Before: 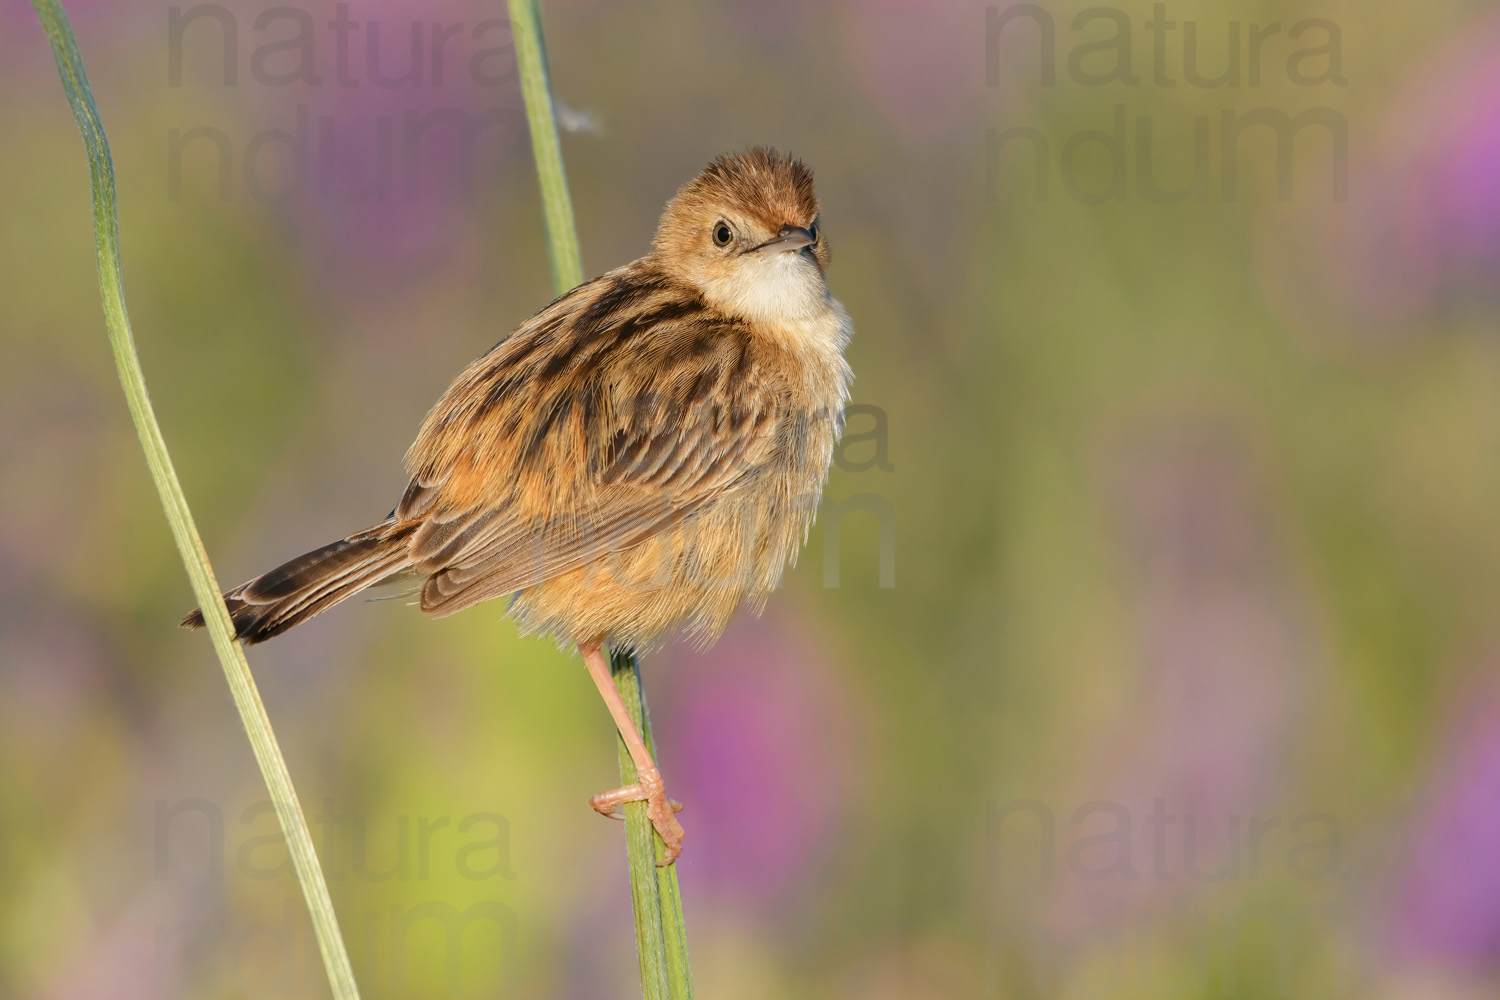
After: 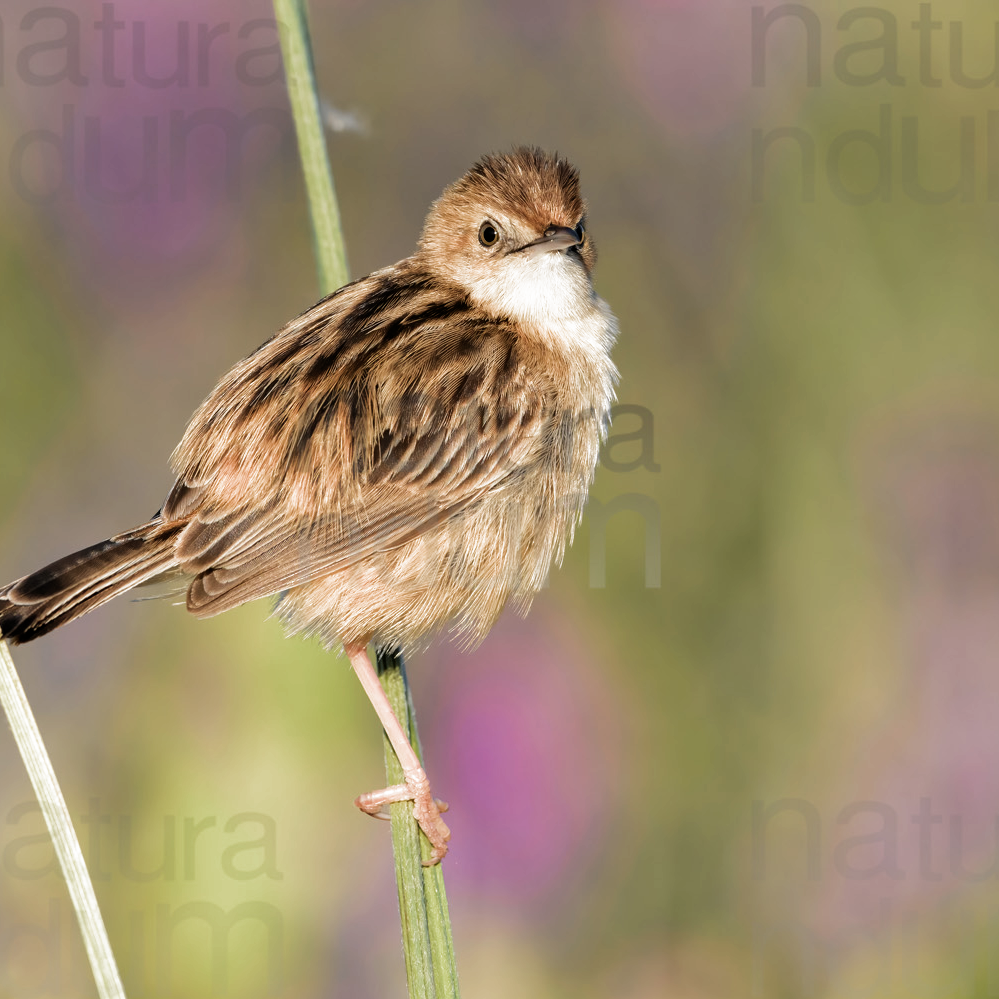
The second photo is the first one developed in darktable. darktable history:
filmic rgb: black relative exposure -8.19 EV, white relative exposure 2.2 EV, target white luminance 99.855%, hardness 7.17, latitude 75.24%, contrast 1.314, highlights saturation mix -2.77%, shadows ↔ highlights balance 30.25%, color science v4 (2020)
crop and rotate: left 15.614%, right 17.774%
